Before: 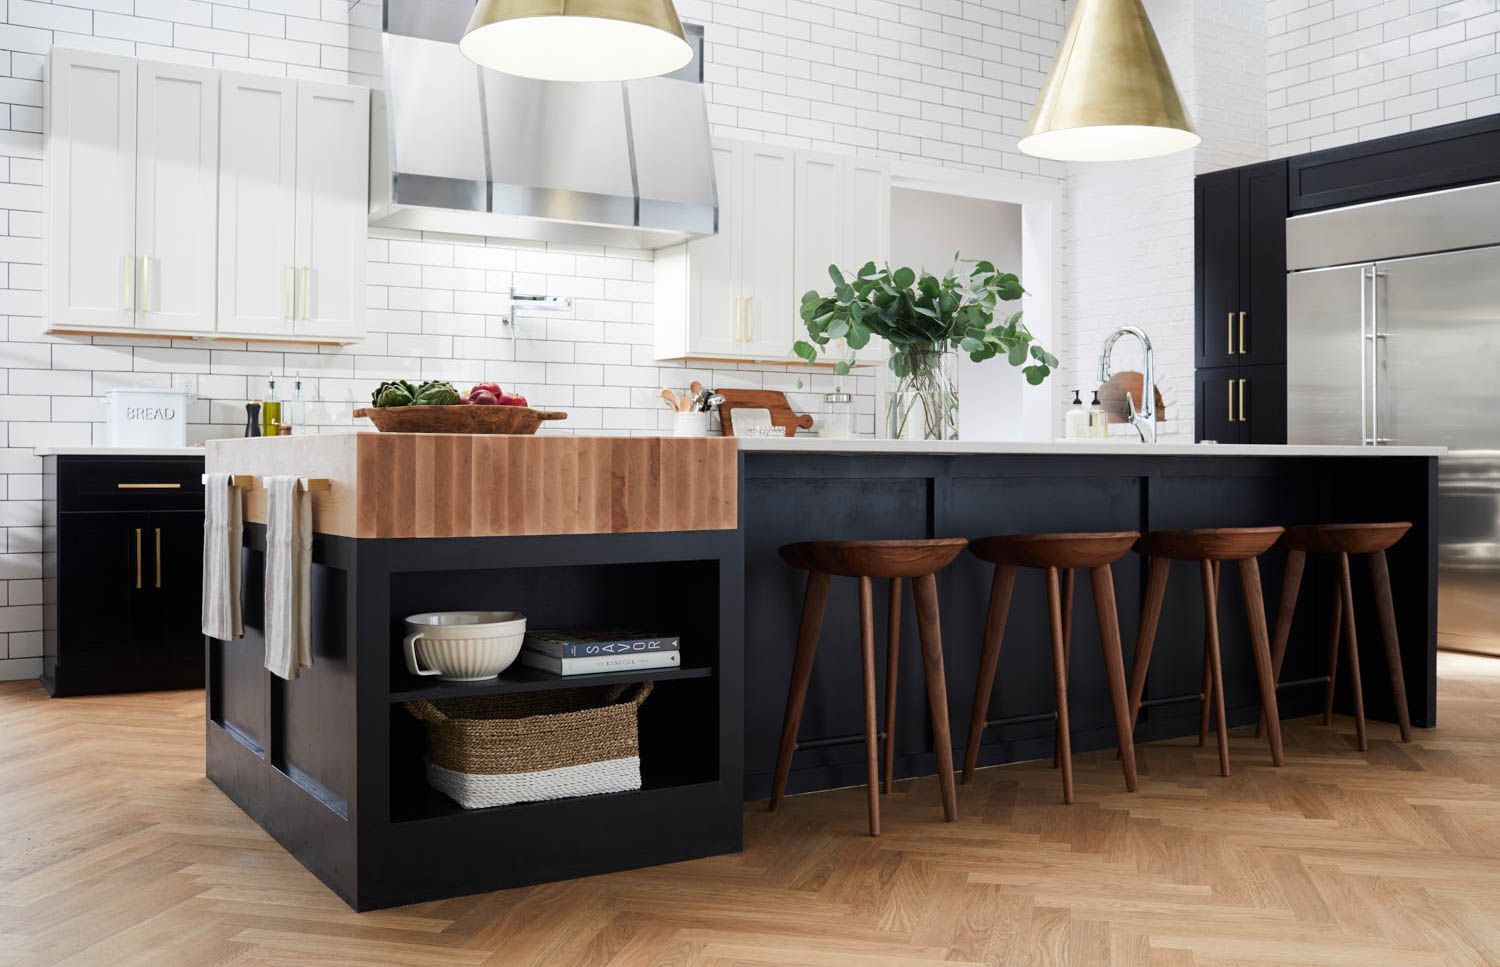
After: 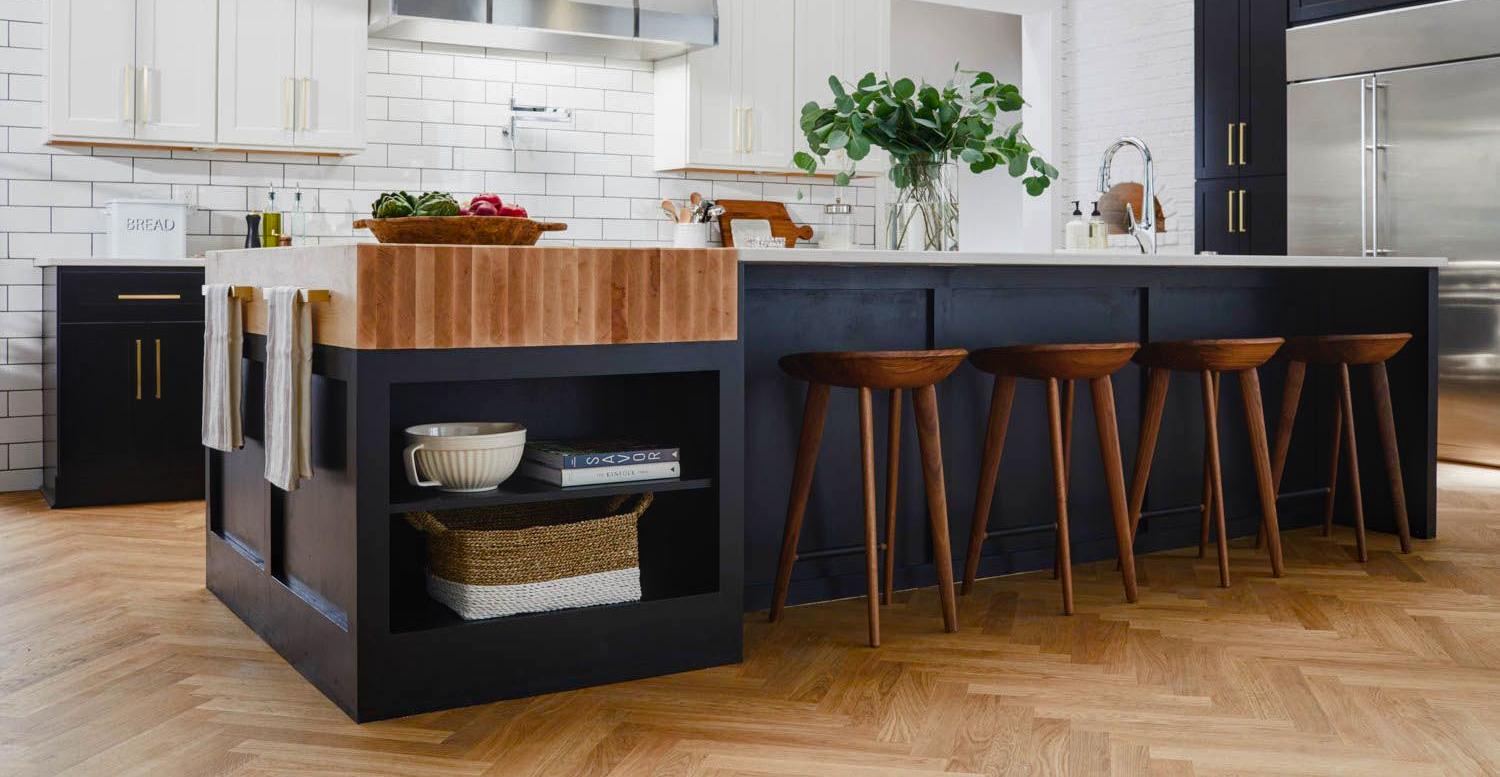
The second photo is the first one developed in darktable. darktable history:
contrast brightness saturation: contrast -0.089, brightness -0.034, saturation -0.114
crop and rotate: top 19.555%
color balance rgb: perceptual saturation grading › global saturation 20%, perceptual saturation grading › highlights -25.231%, perceptual saturation grading › shadows 49.879%, global vibrance 20%
local contrast: on, module defaults
